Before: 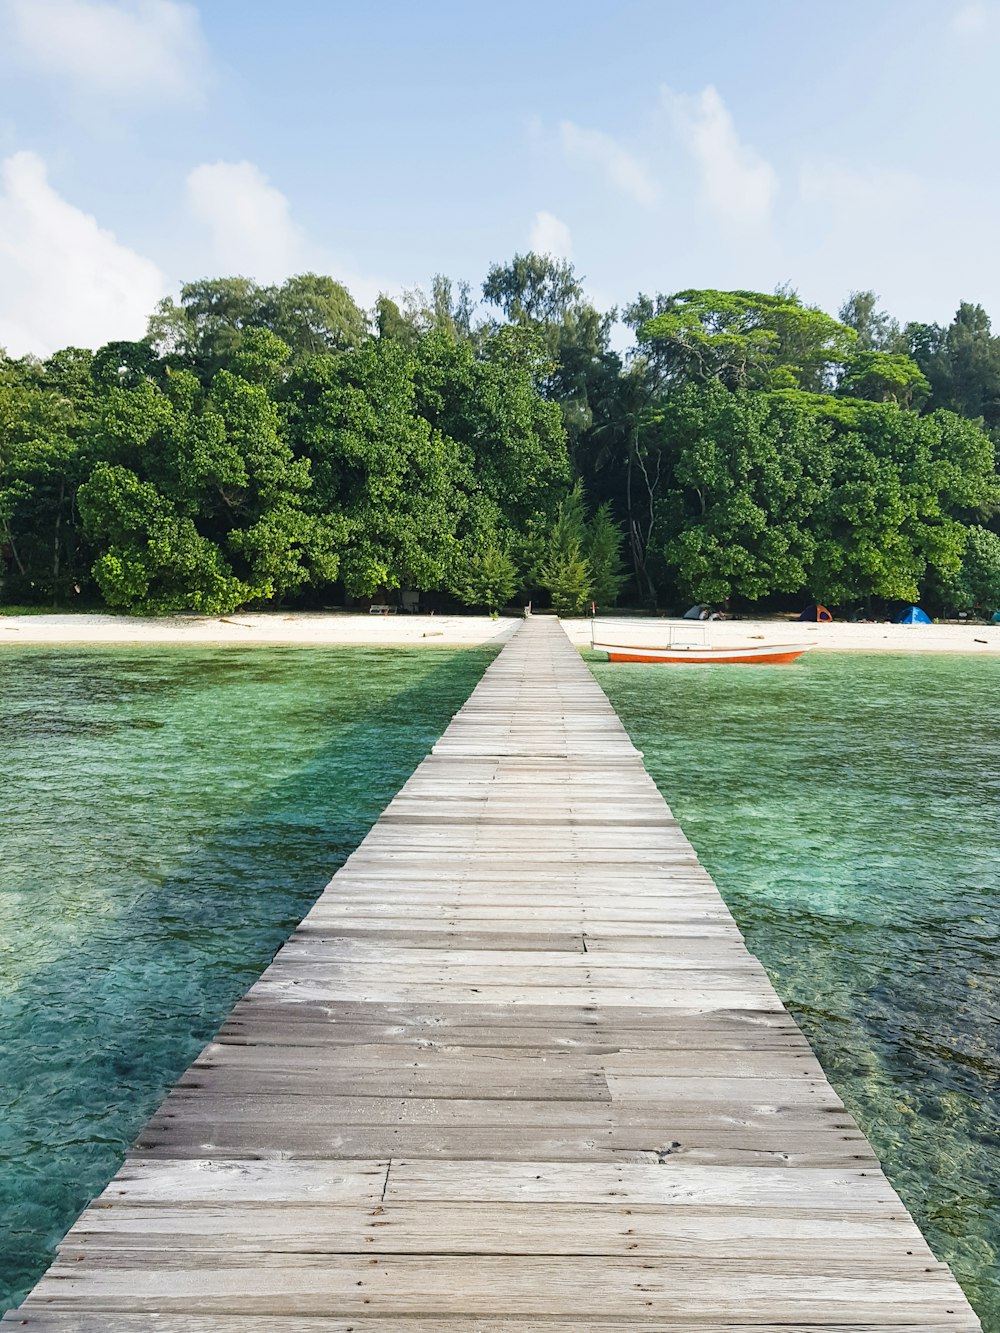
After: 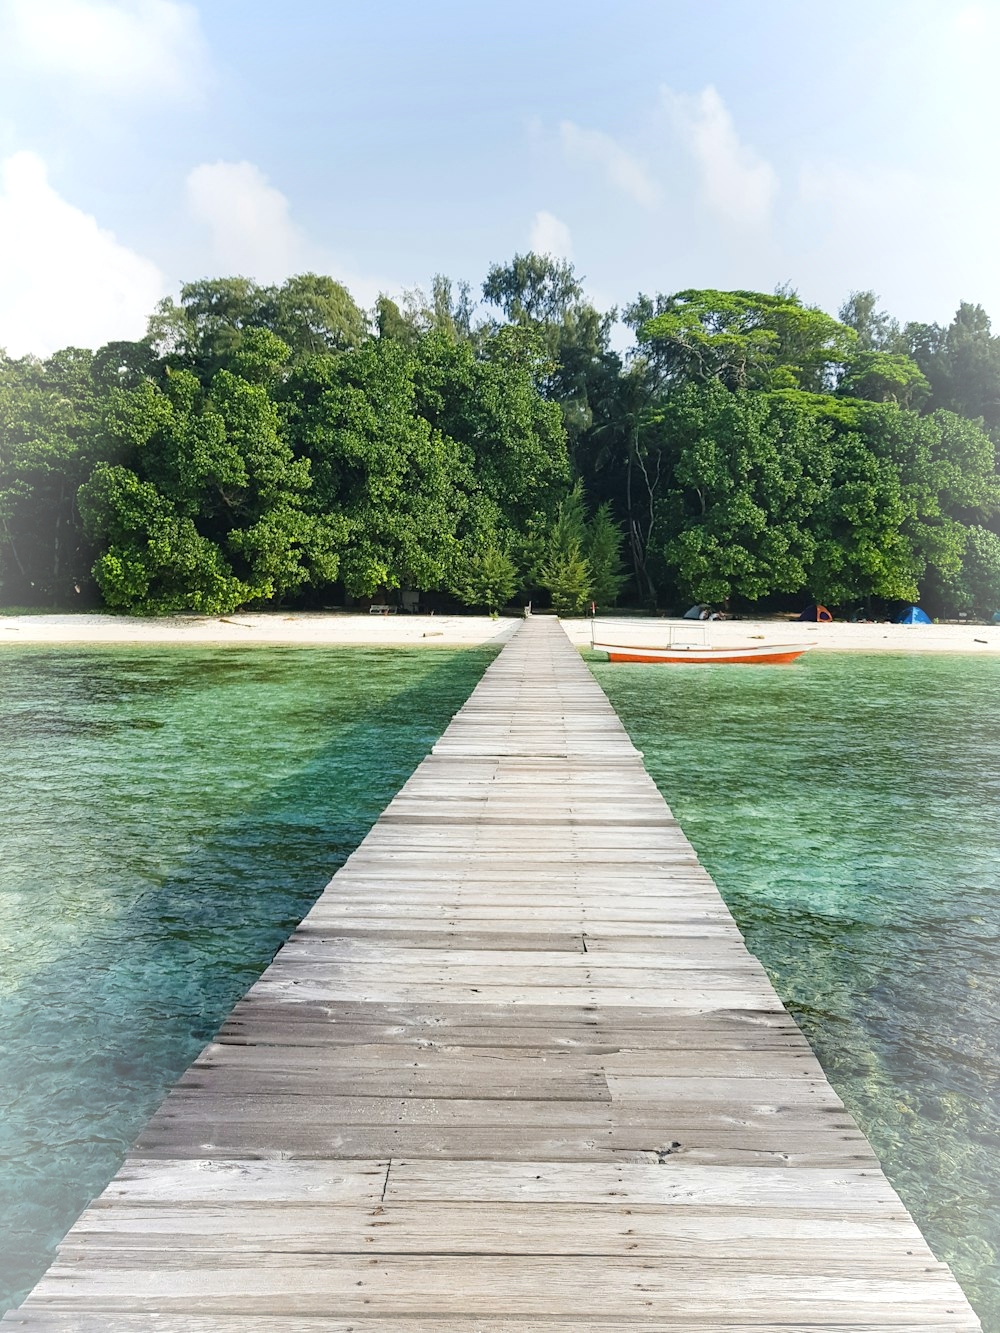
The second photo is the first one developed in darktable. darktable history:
vignetting: brightness 0.289, saturation 0, automatic ratio true
